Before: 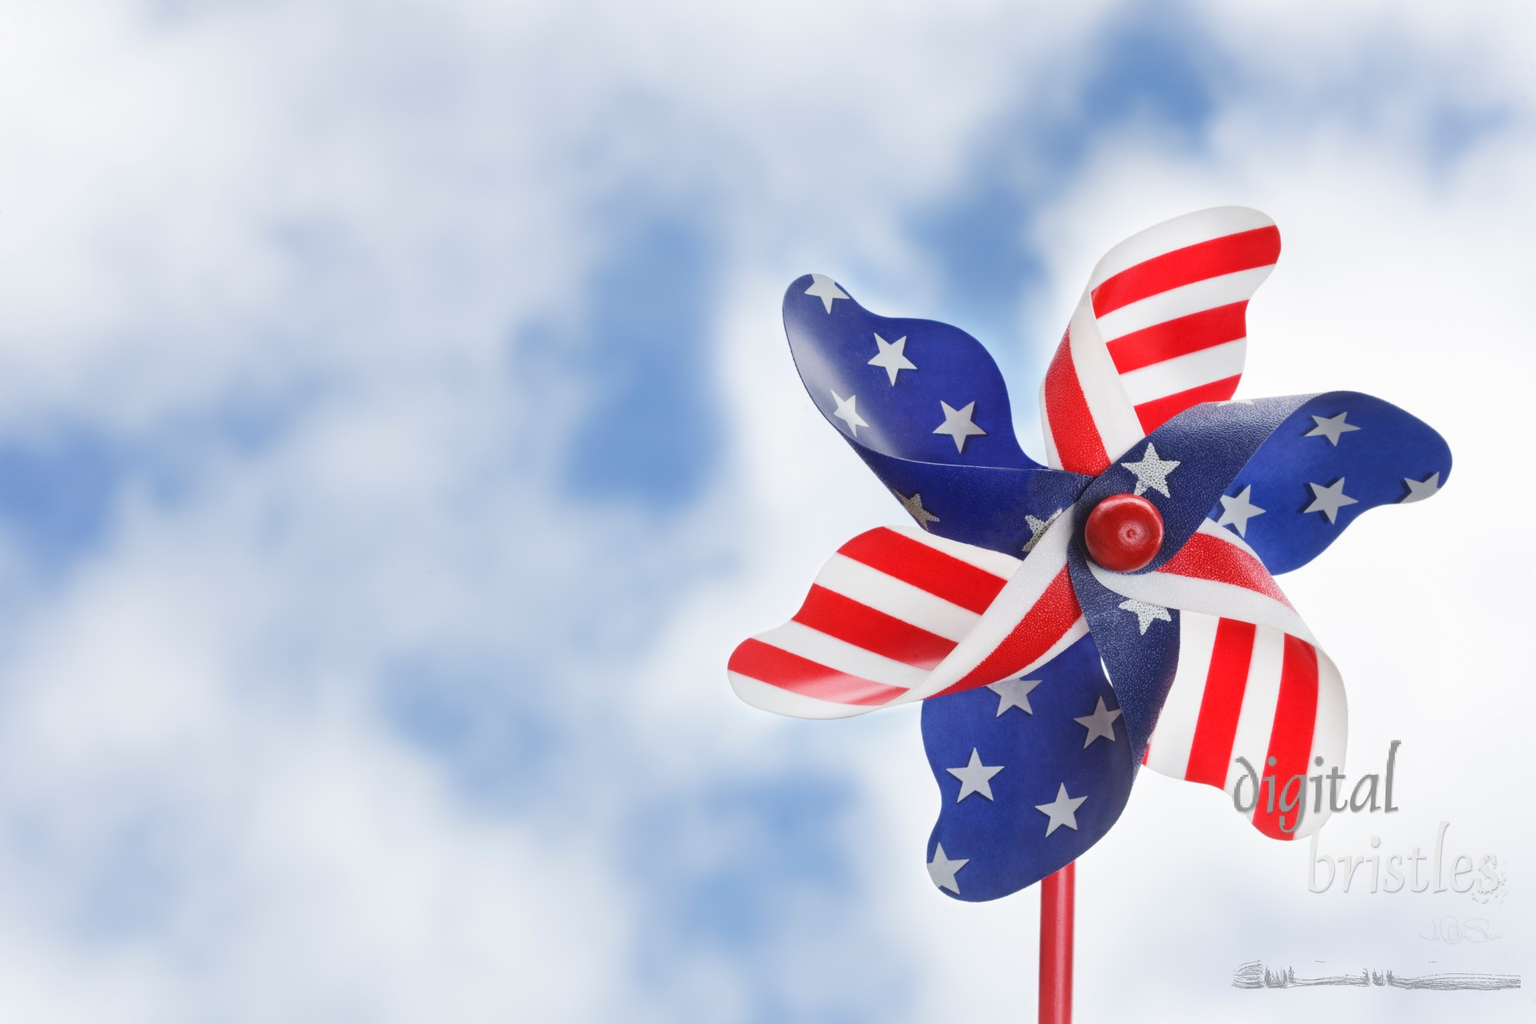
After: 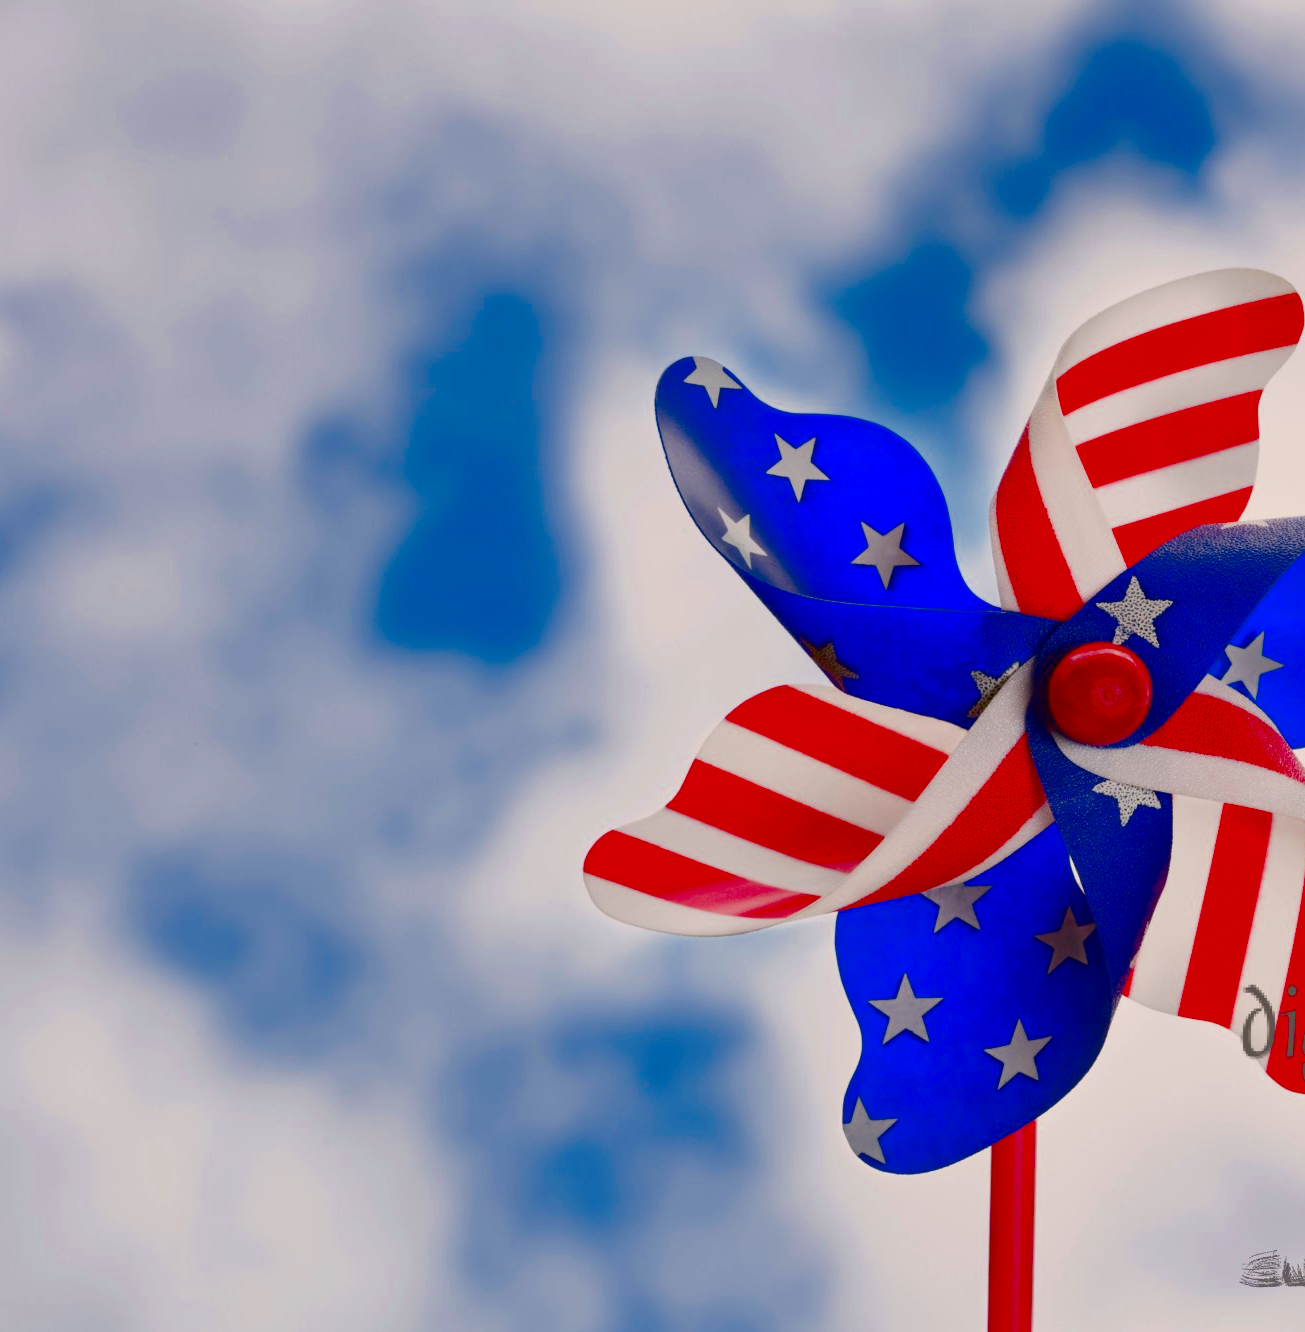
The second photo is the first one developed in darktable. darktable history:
contrast brightness saturation: brightness -0.987, saturation 0.994
color balance rgb: power › hue 328.88°, highlights gain › chroma 1.592%, highlights gain › hue 56.39°, perceptual saturation grading › global saturation 23.911%, perceptual saturation grading › highlights -23.861%, perceptual saturation grading › mid-tones 23.812%, perceptual saturation grading › shadows 40.498%
crop and rotate: left 18.203%, right 16.502%
exposure: black level correction 0, exposure 0.701 EV, compensate highlight preservation false
filmic rgb: middle gray luminance 18.39%, black relative exposure -8.93 EV, white relative exposure 3.74 EV, target black luminance 0%, hardness 4.87, latitude 67.37%, contrast 0.951, highlights saturation mix 19.56%, shadows ↔ highlights balance 21.8%
